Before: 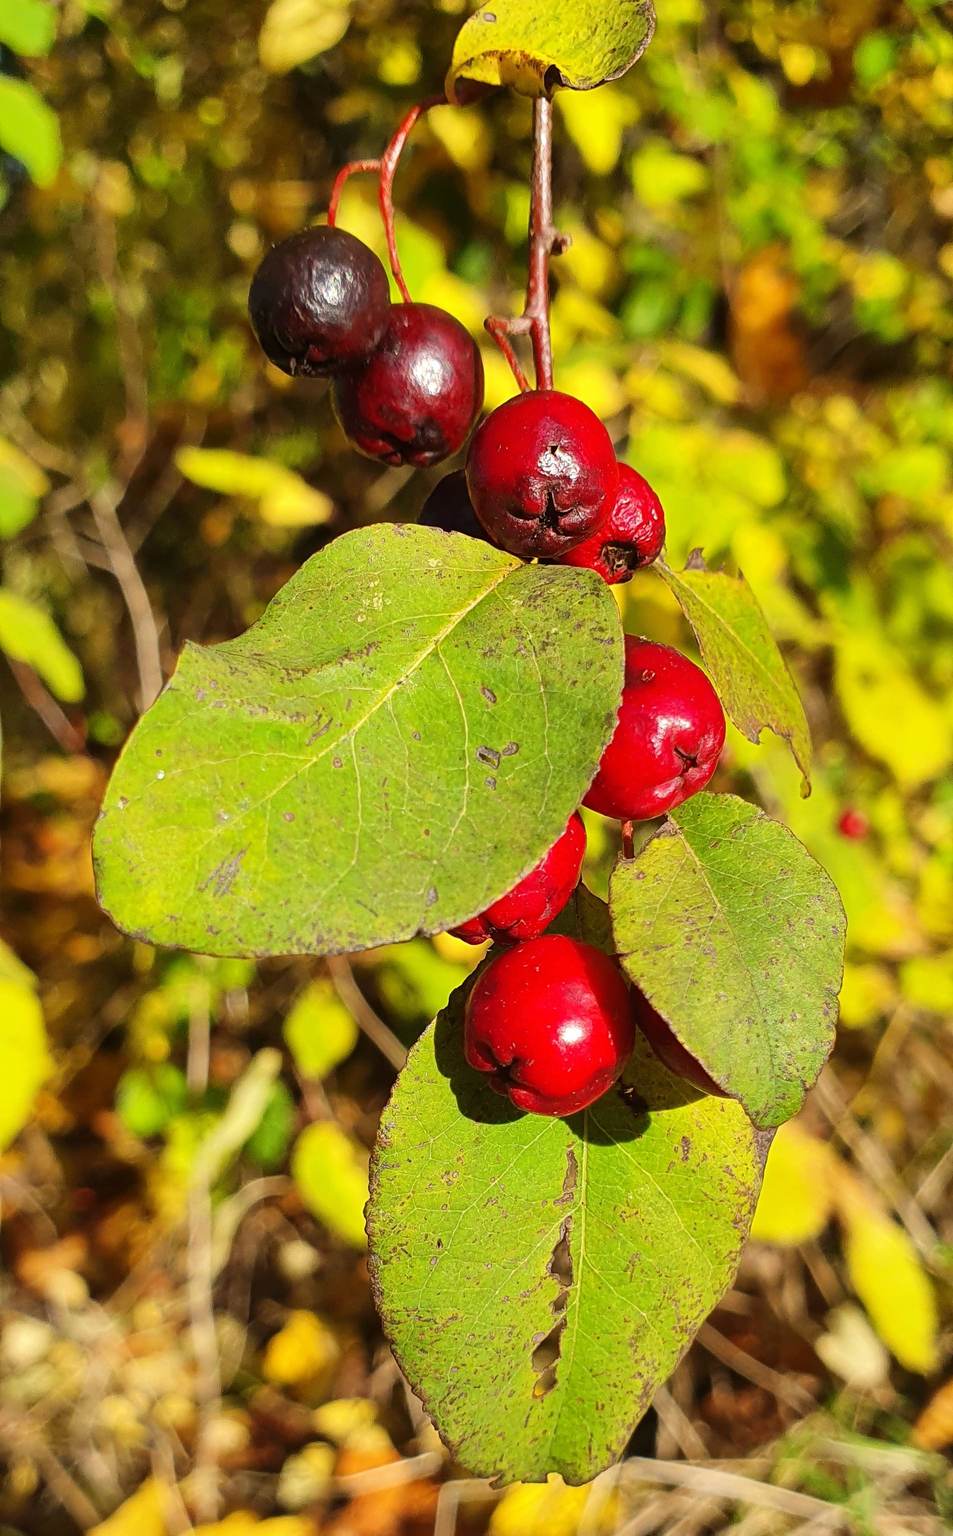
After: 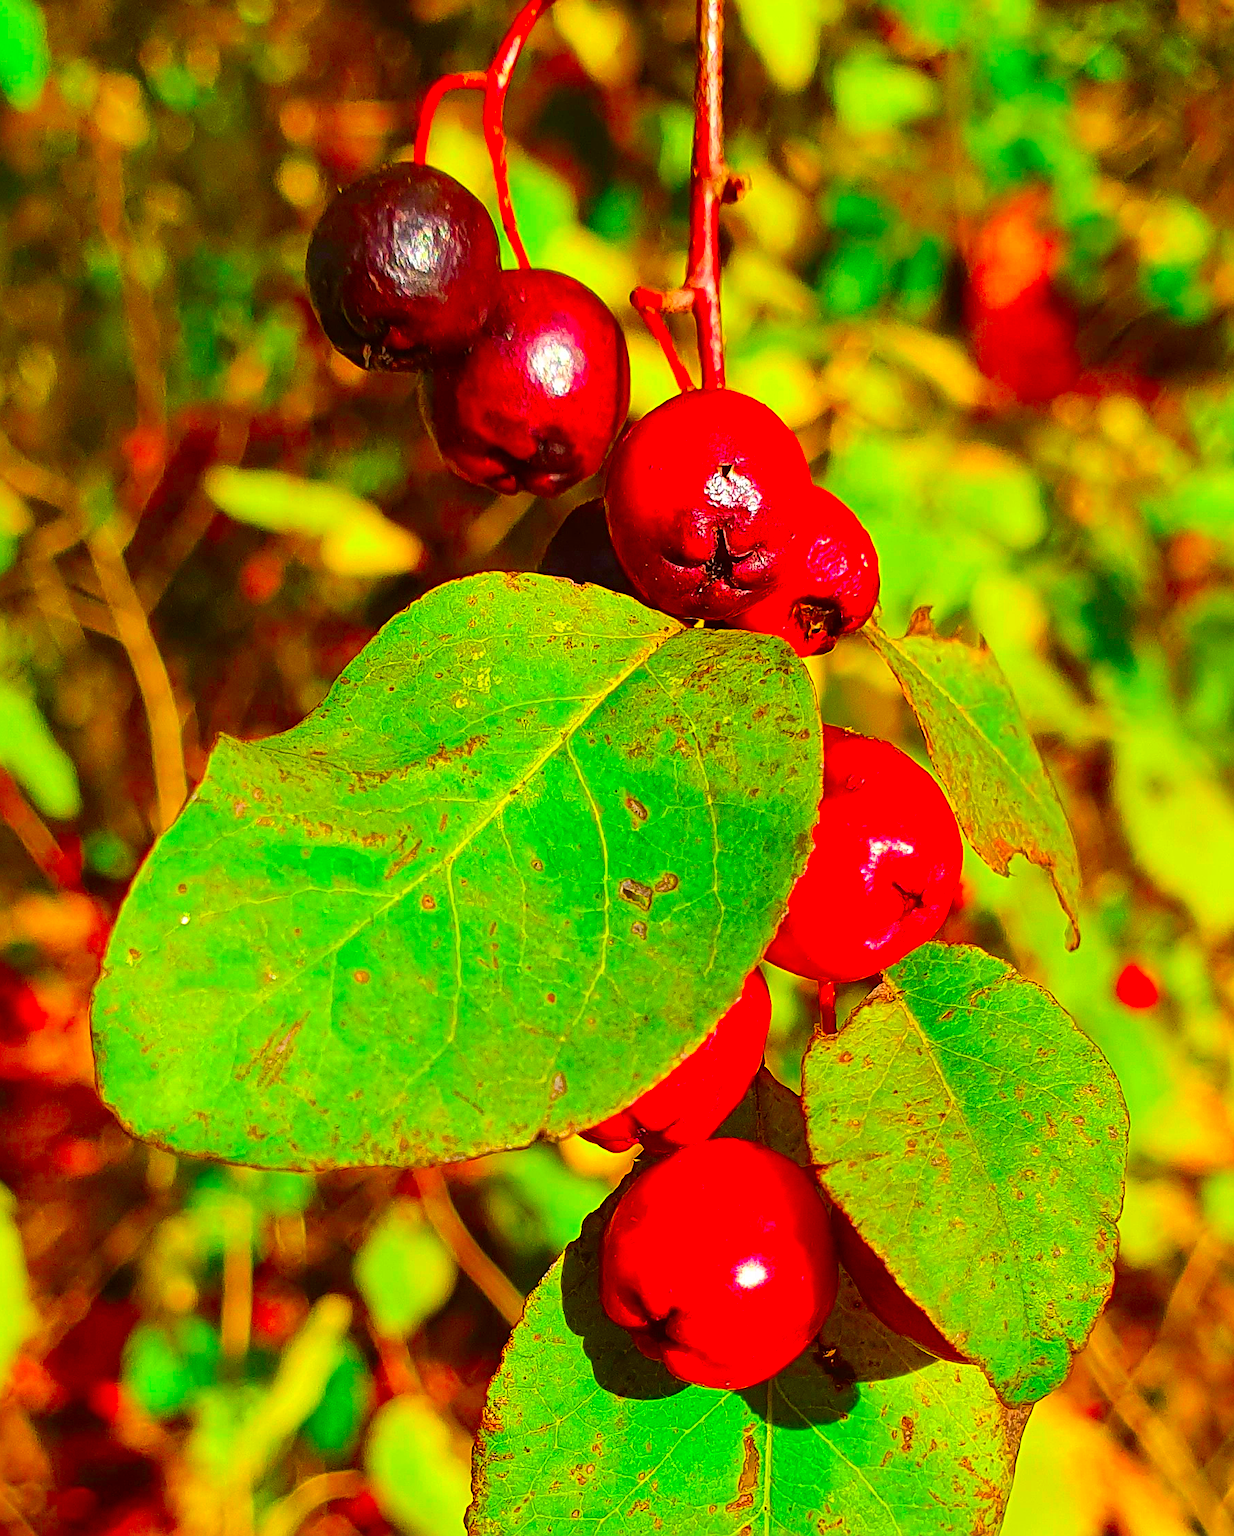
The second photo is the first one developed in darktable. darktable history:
color correction: highlights b* -0.017, saturation 2.95
sharpen: on, module defaults
crop: left 2.823%, top 7.026%, right 3.057%, bottom 20.353%
